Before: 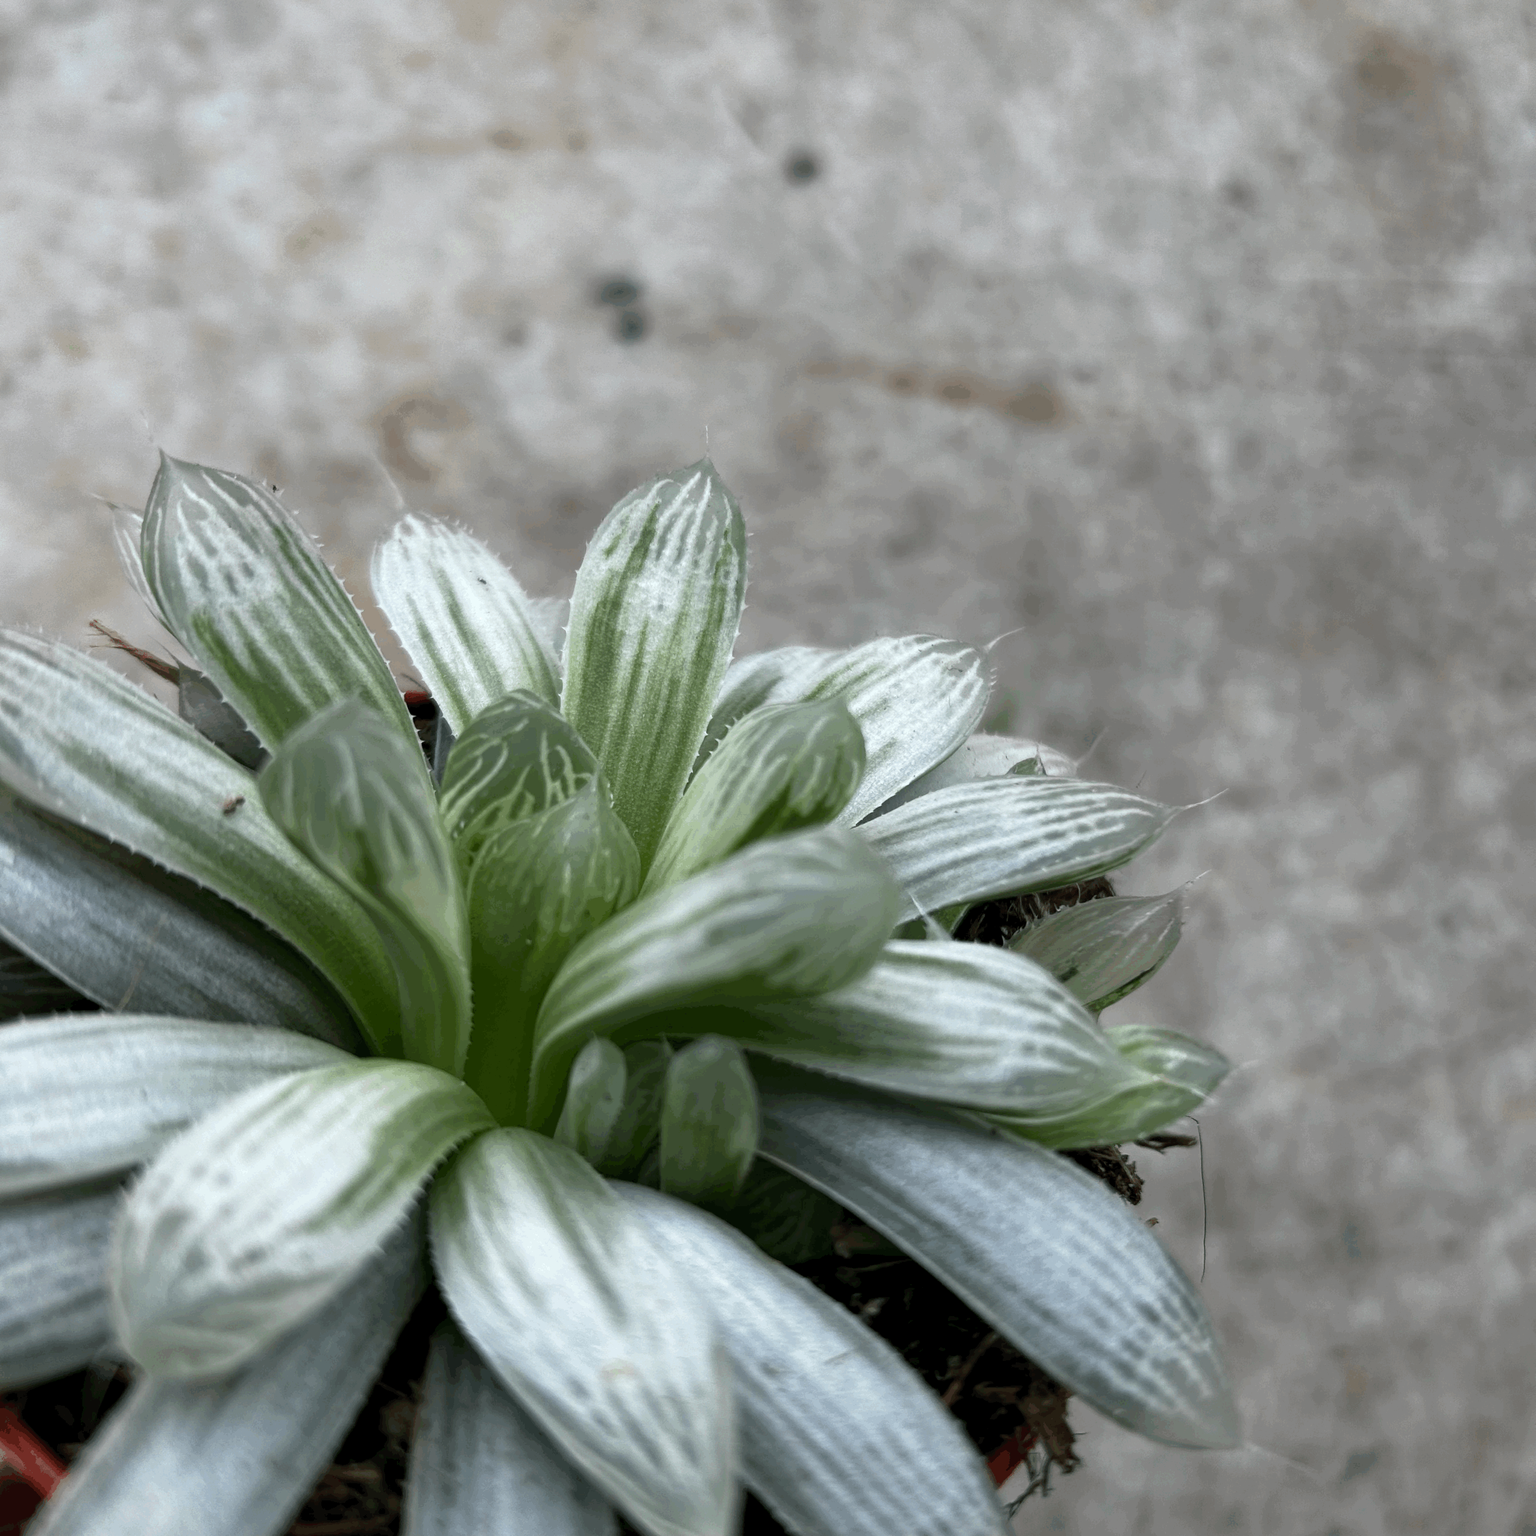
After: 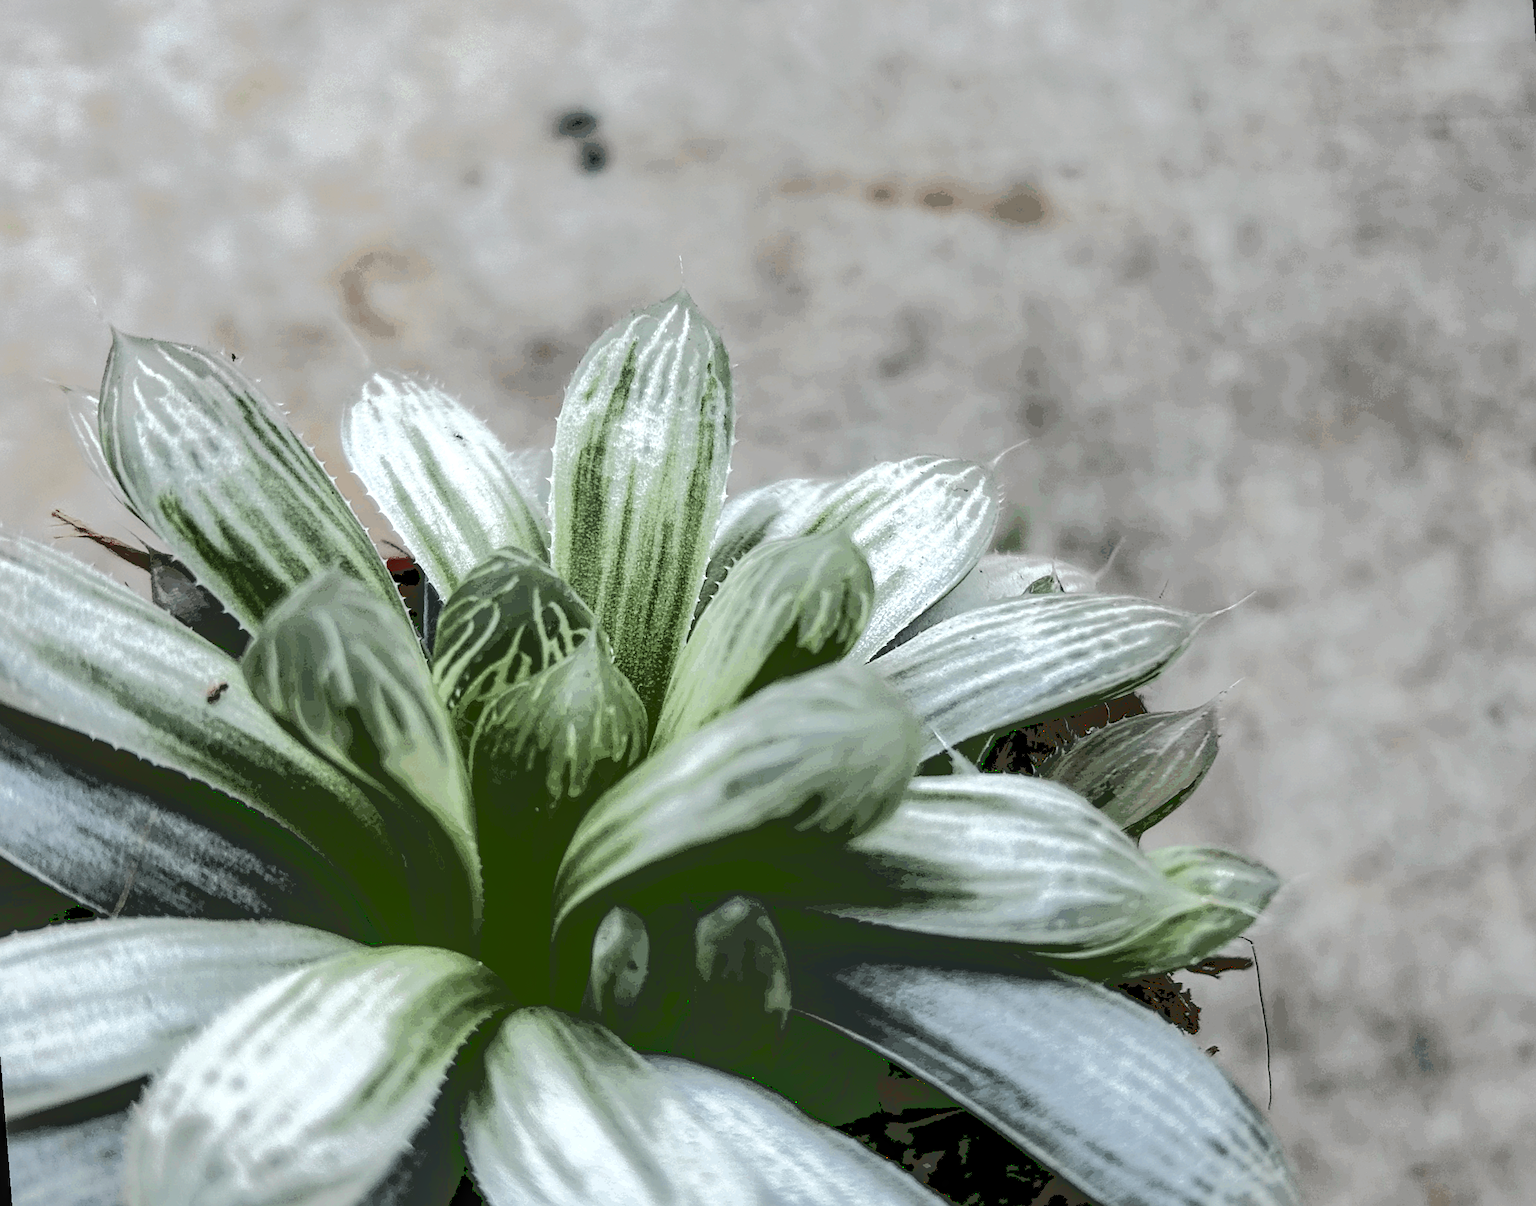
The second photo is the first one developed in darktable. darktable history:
crop: top 7.625%, bottom 8.027%
local contrast: detail 130%
rotate and perspective: rotation -4.57°, crop left 0.054, crop right 0.944, crop top 0.087, crop bottom 0.914
sharpen: on, module defaults
base curve: curves: ch0 [(0.065, 0.026) (0.236, 0.358) (0.53, 0.546) (0.777, 0.841) (0.924, 0.992)], preserve colors average RGB
